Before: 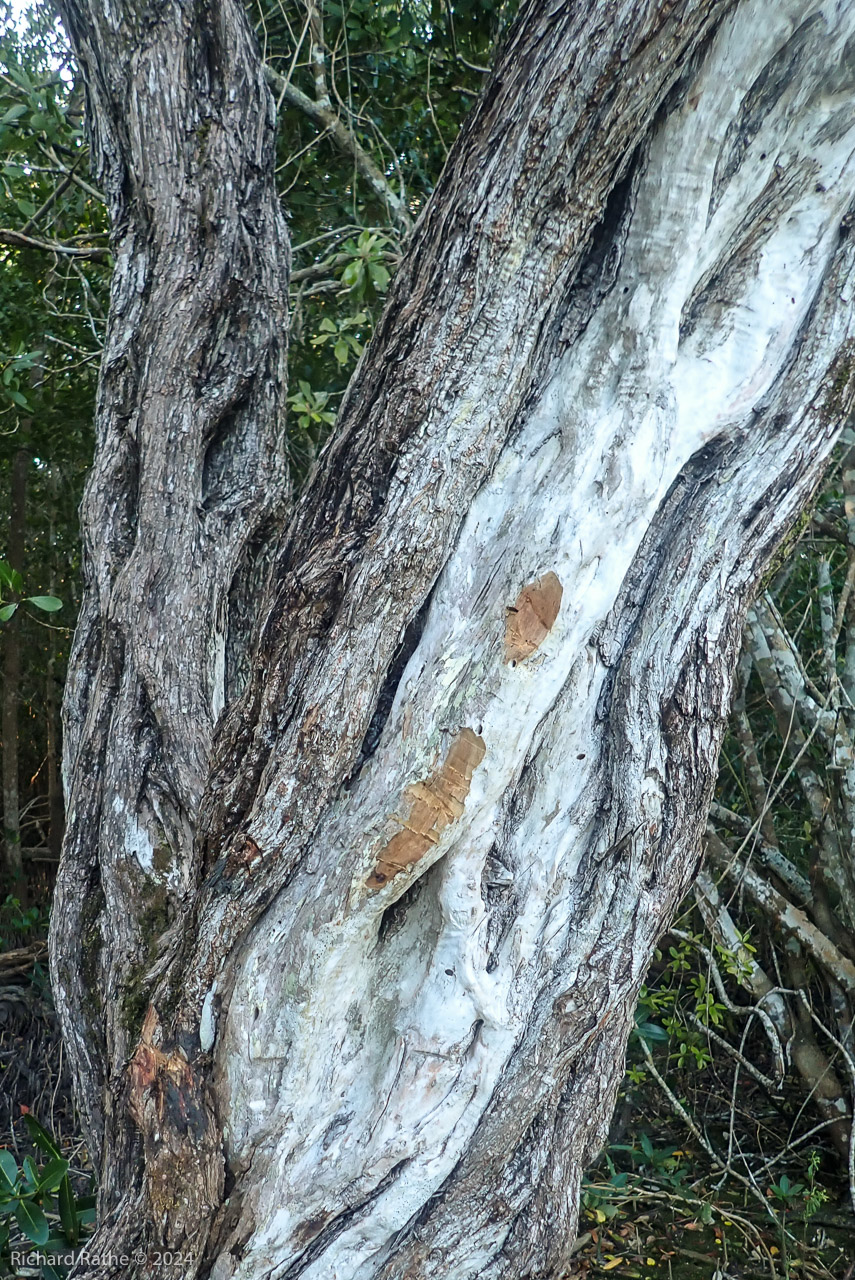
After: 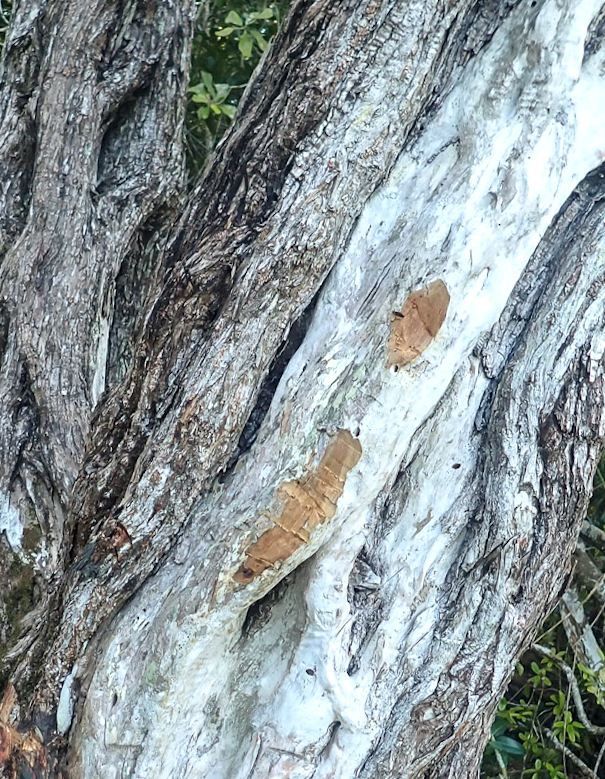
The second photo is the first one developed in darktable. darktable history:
exposure: exposure 0.162 EV, compensate highlight preservation false
crop and rotate: angle -3.99°, left 9.865%, top 20.844%, right 12.156%, bottom 12.072%
